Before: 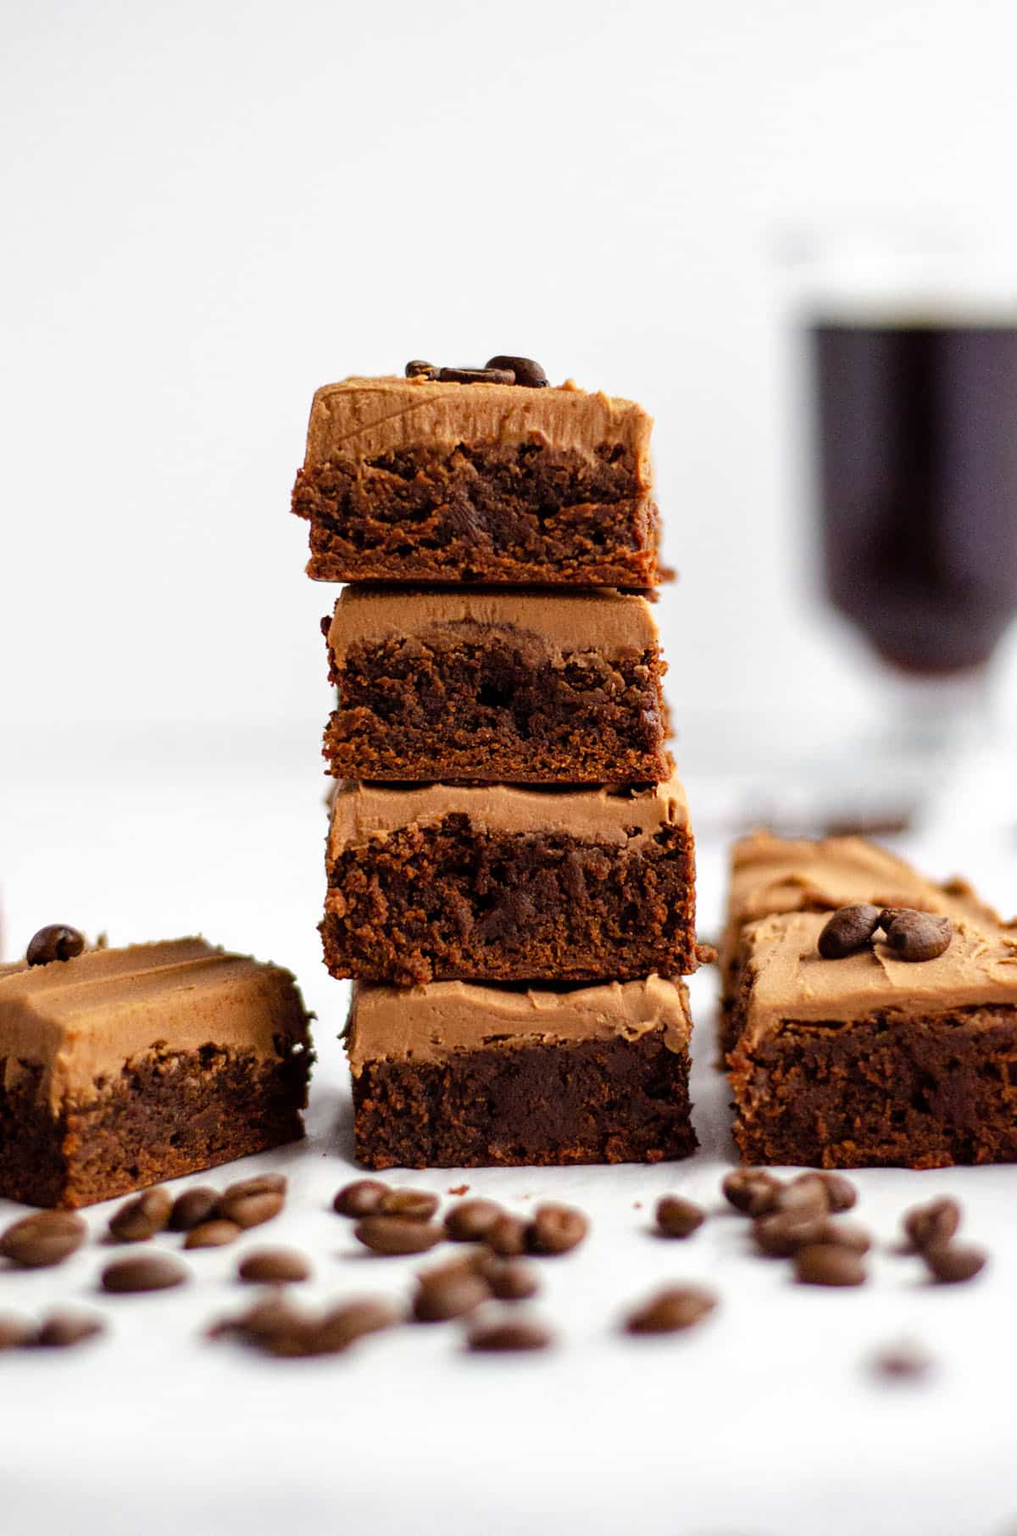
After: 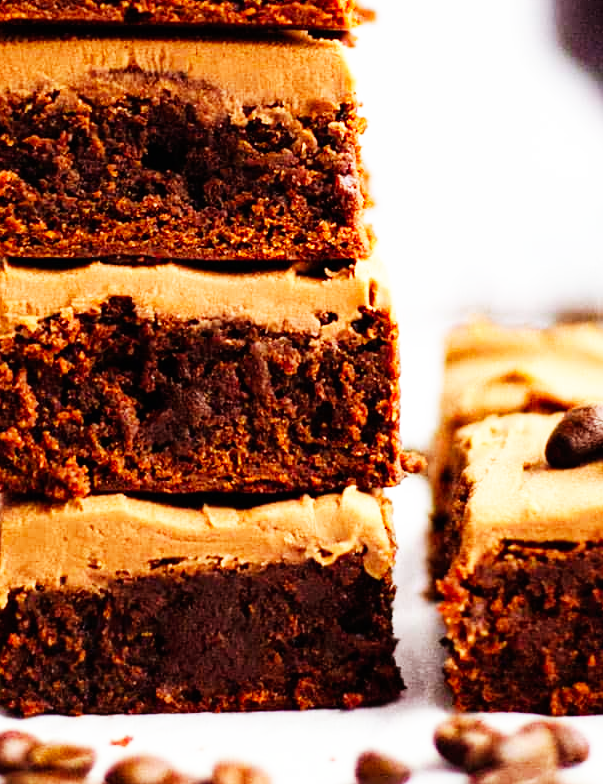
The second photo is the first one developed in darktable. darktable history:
crop: left 35.03%, top 36.625%, right 14.663%, bottom 20.057%
base curve: curves: ch0 [(0, 0) (0.007, 0.004) (0.027, 0.03) (0.046, 0.07) (0.207, 0.54) (0.442, 0.872) (0.673, 0.972) (1, 1)], preserve colors none
